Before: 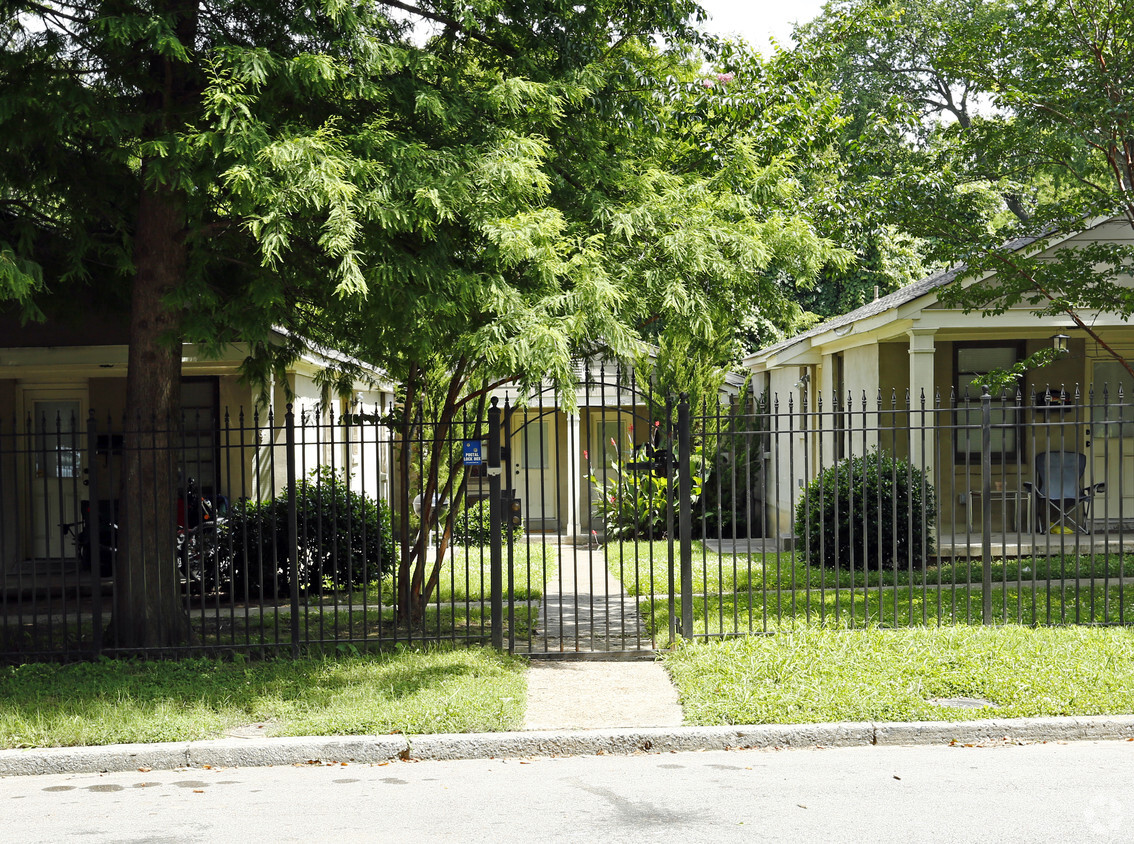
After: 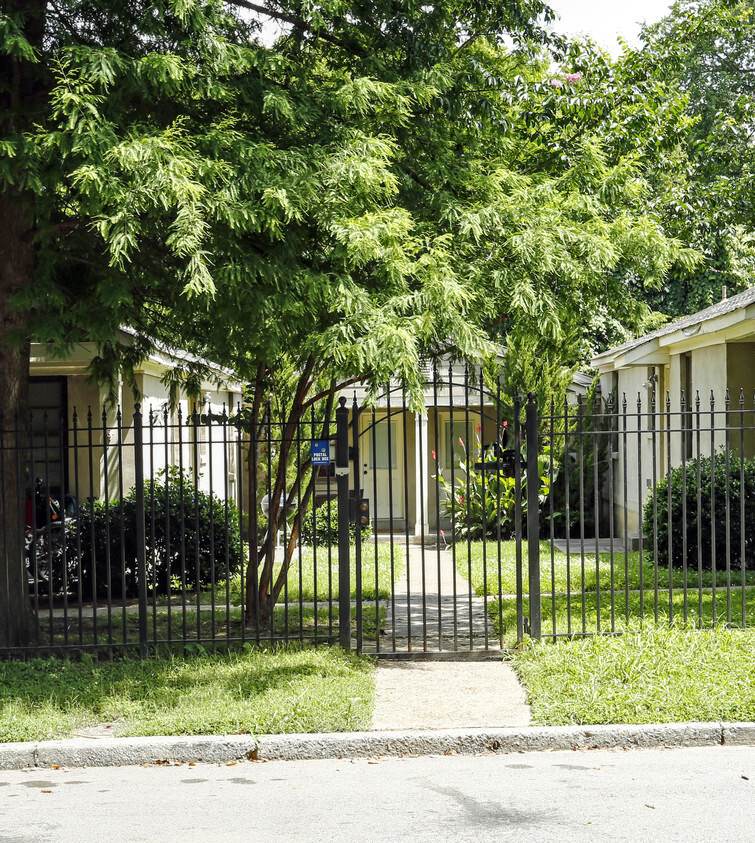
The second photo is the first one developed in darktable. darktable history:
crop and rotate: left 13.537%, right 19.796%
local contrast: on, module defaults
